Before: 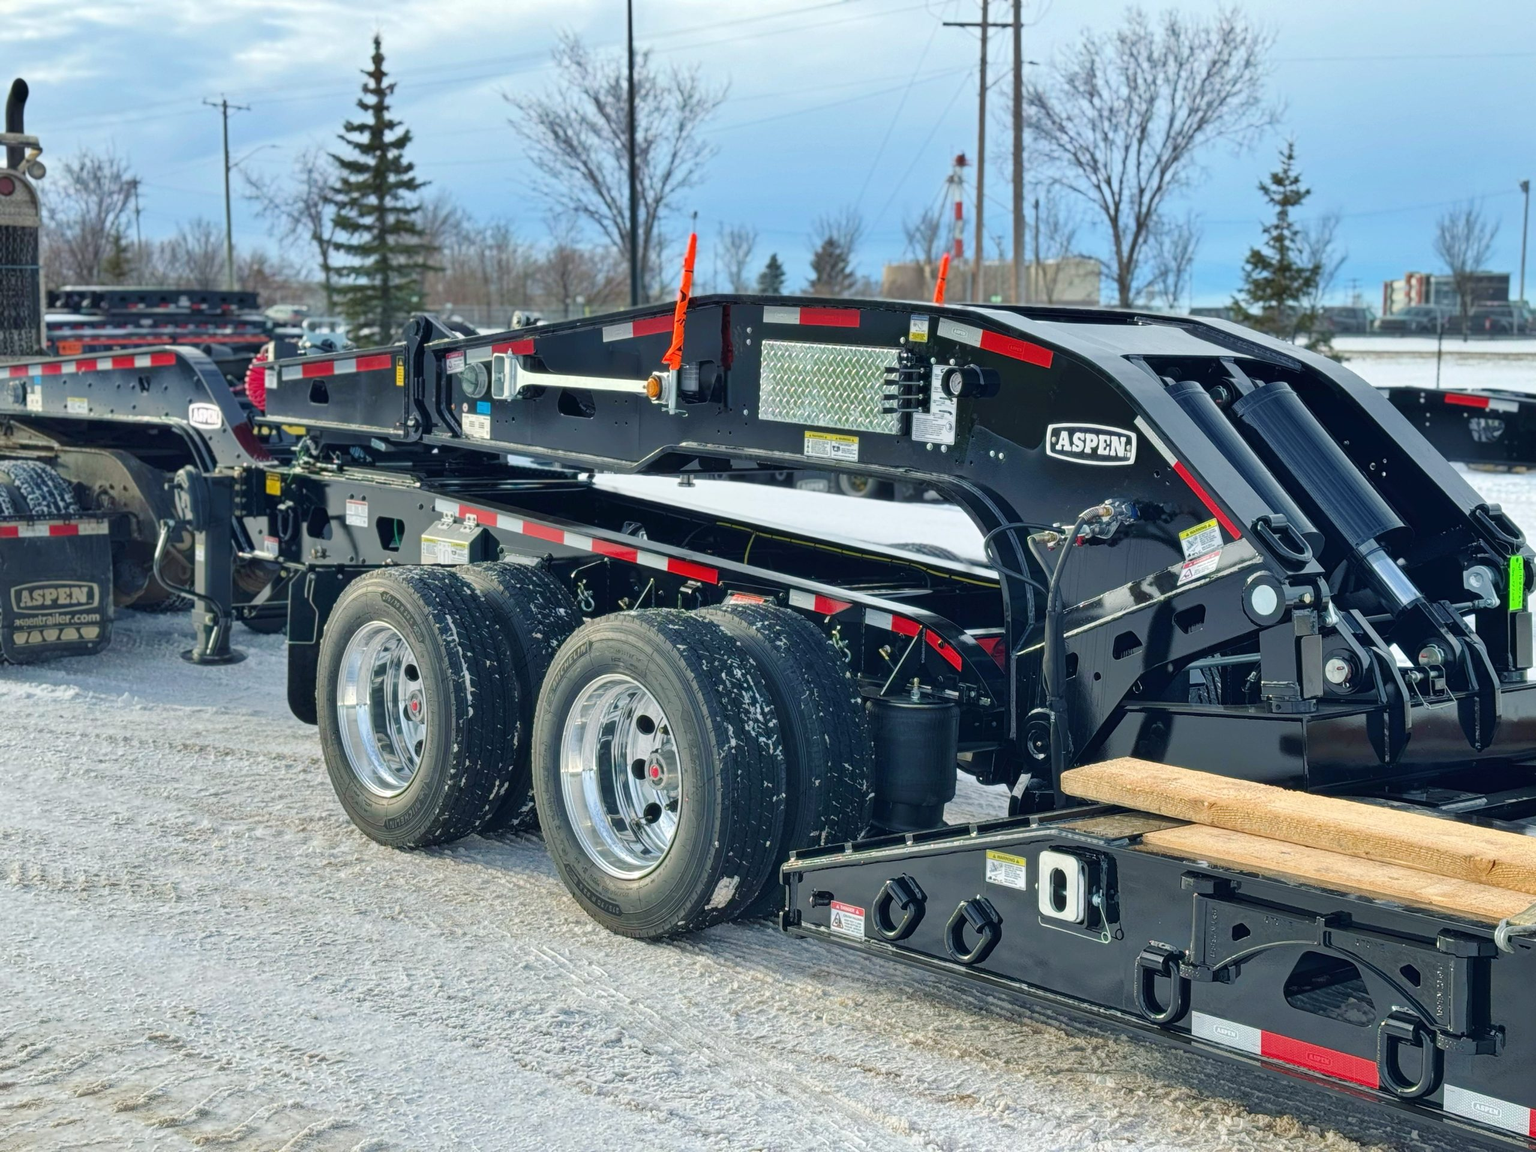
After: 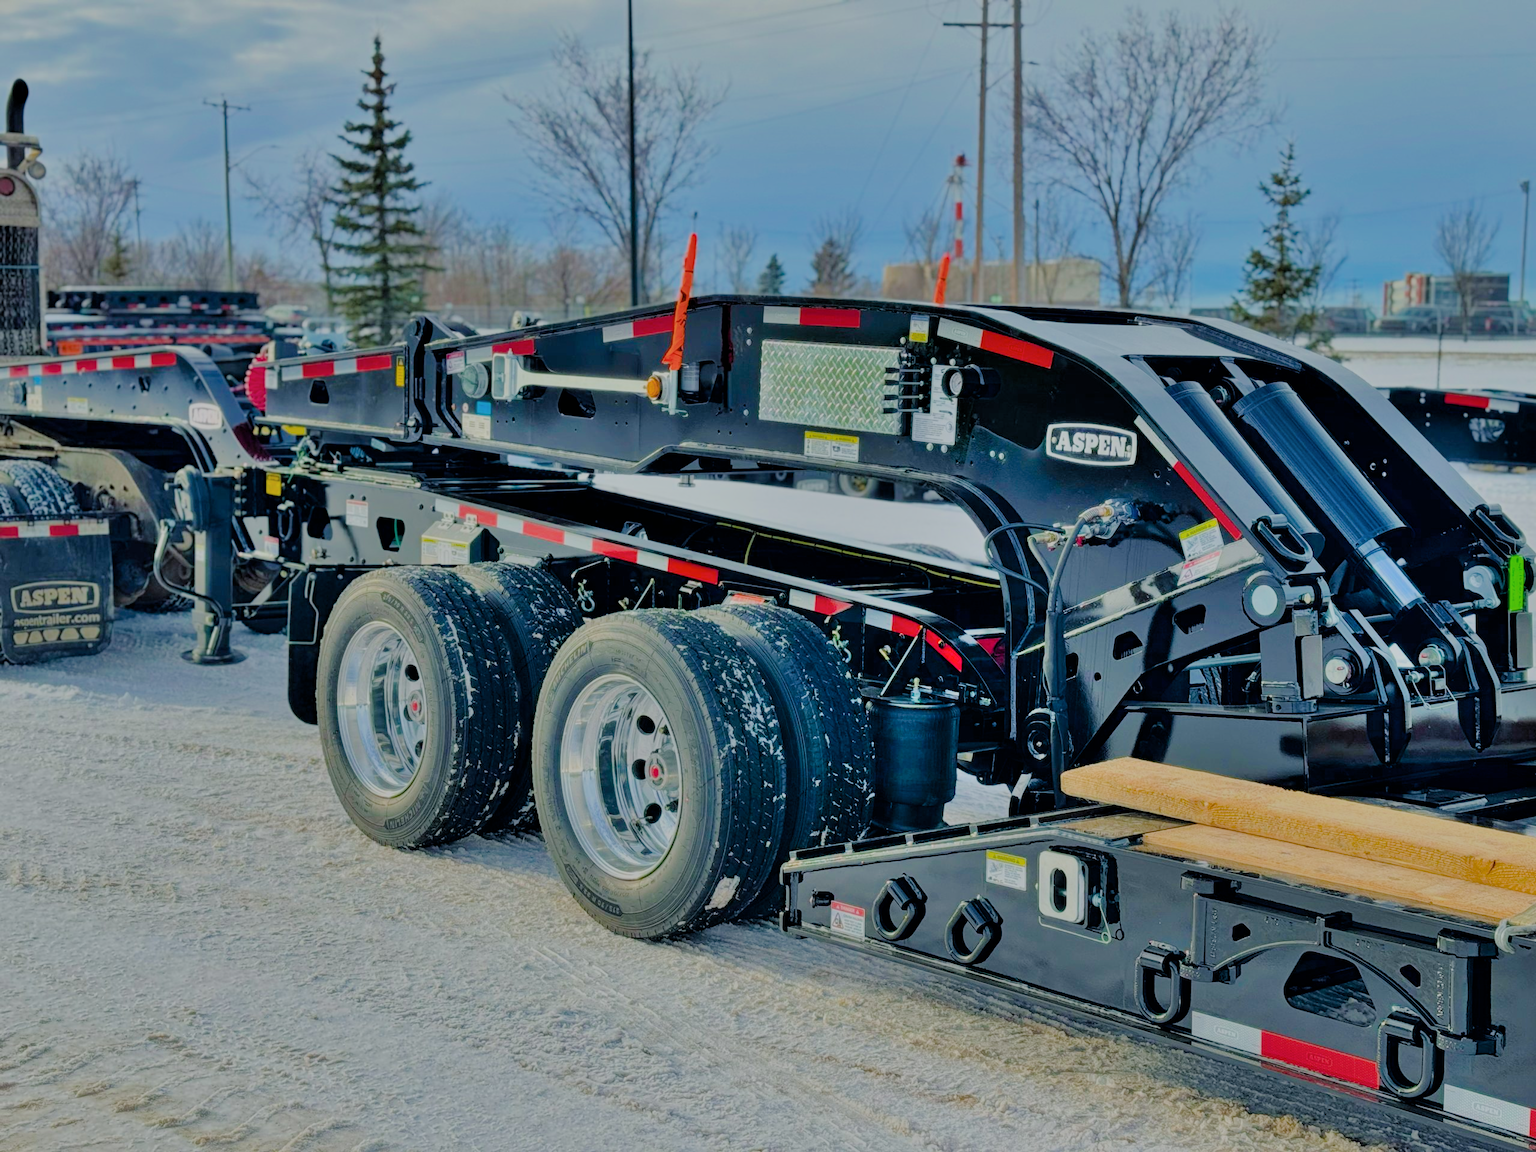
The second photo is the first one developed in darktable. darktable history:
color balance rgb: linear chroma grading › global chroma 50%, perceptual saturation grading › global saturation 2.34%, global vibrance 6.64%, contrast 12.71%, saturation formula JzAzBz (2021)
shadows and highlights: shadows color adjustment 97.66%, soften with gaussian
filmic rgb: black relative exposure -4.42 EV, white relative exposure 6.58 EV, hardness 1.85, contrast 0.5
white balance: emerald 1
